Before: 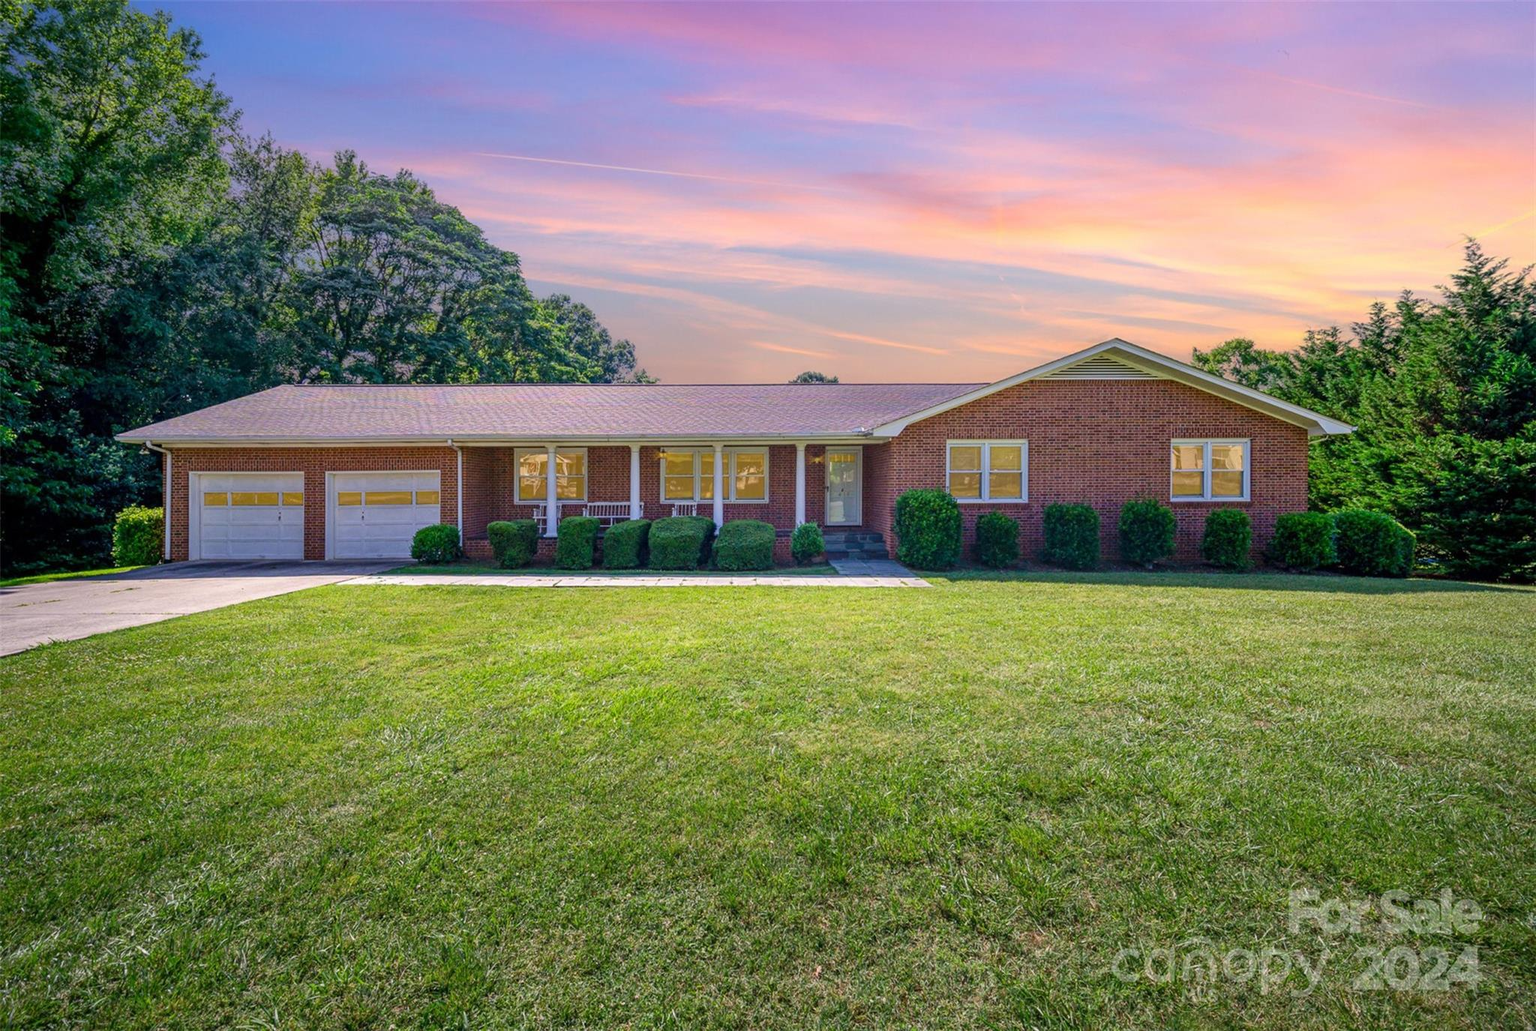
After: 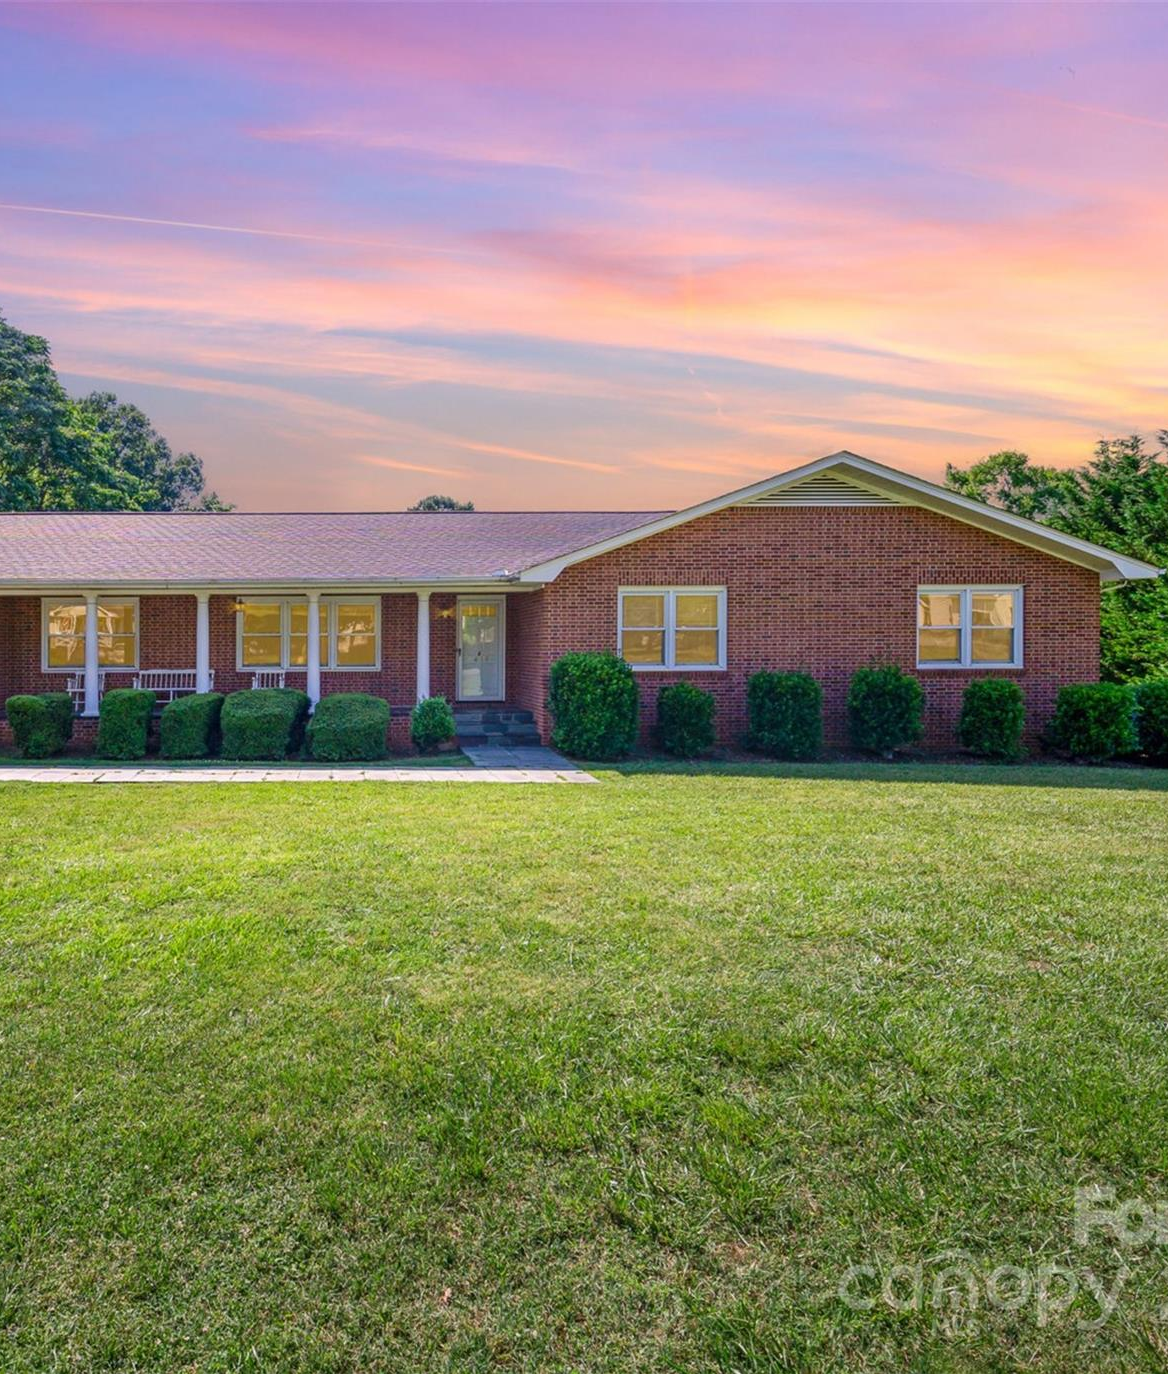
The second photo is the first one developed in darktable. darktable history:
crop: left 31.454%, top 0.024%, right 11.468%
